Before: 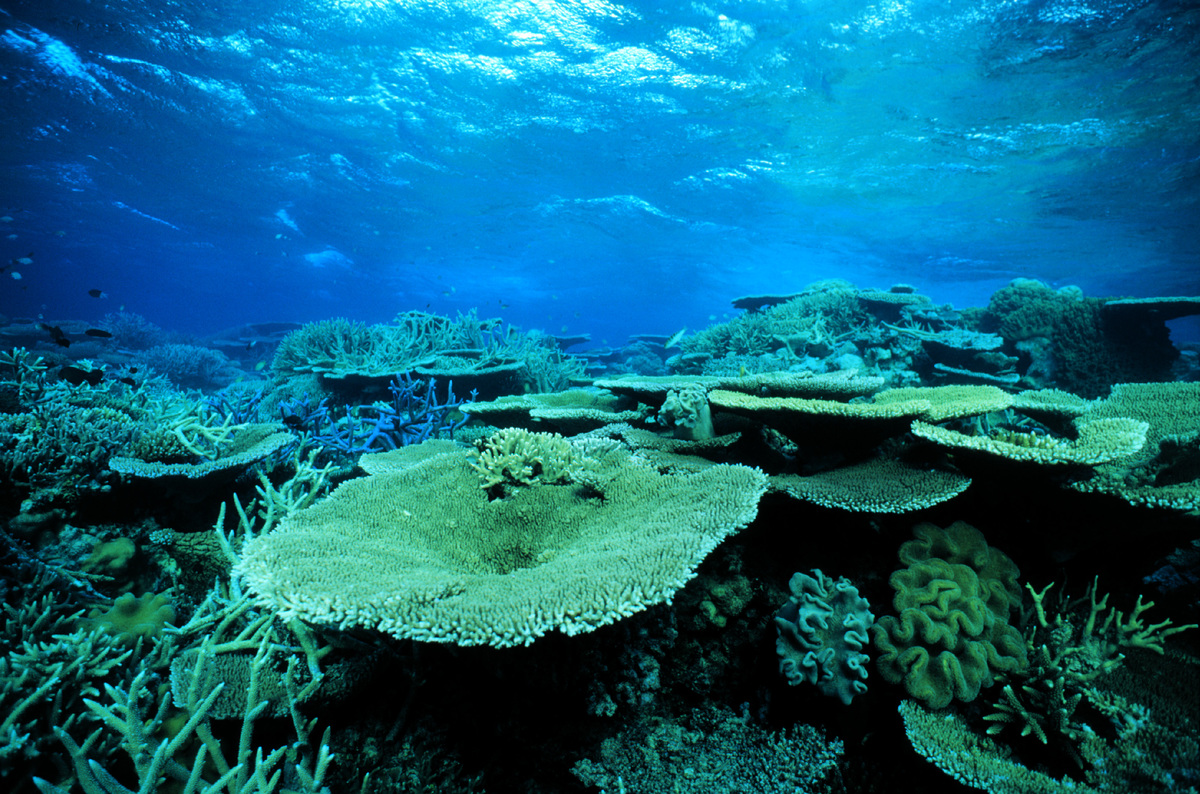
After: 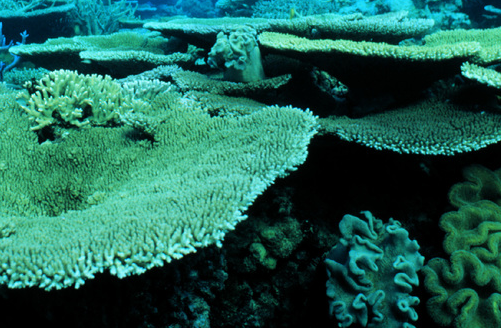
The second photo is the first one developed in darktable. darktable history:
crop: left 37.544%, top 45.103%, right 20.706%, bottom 13.521%
